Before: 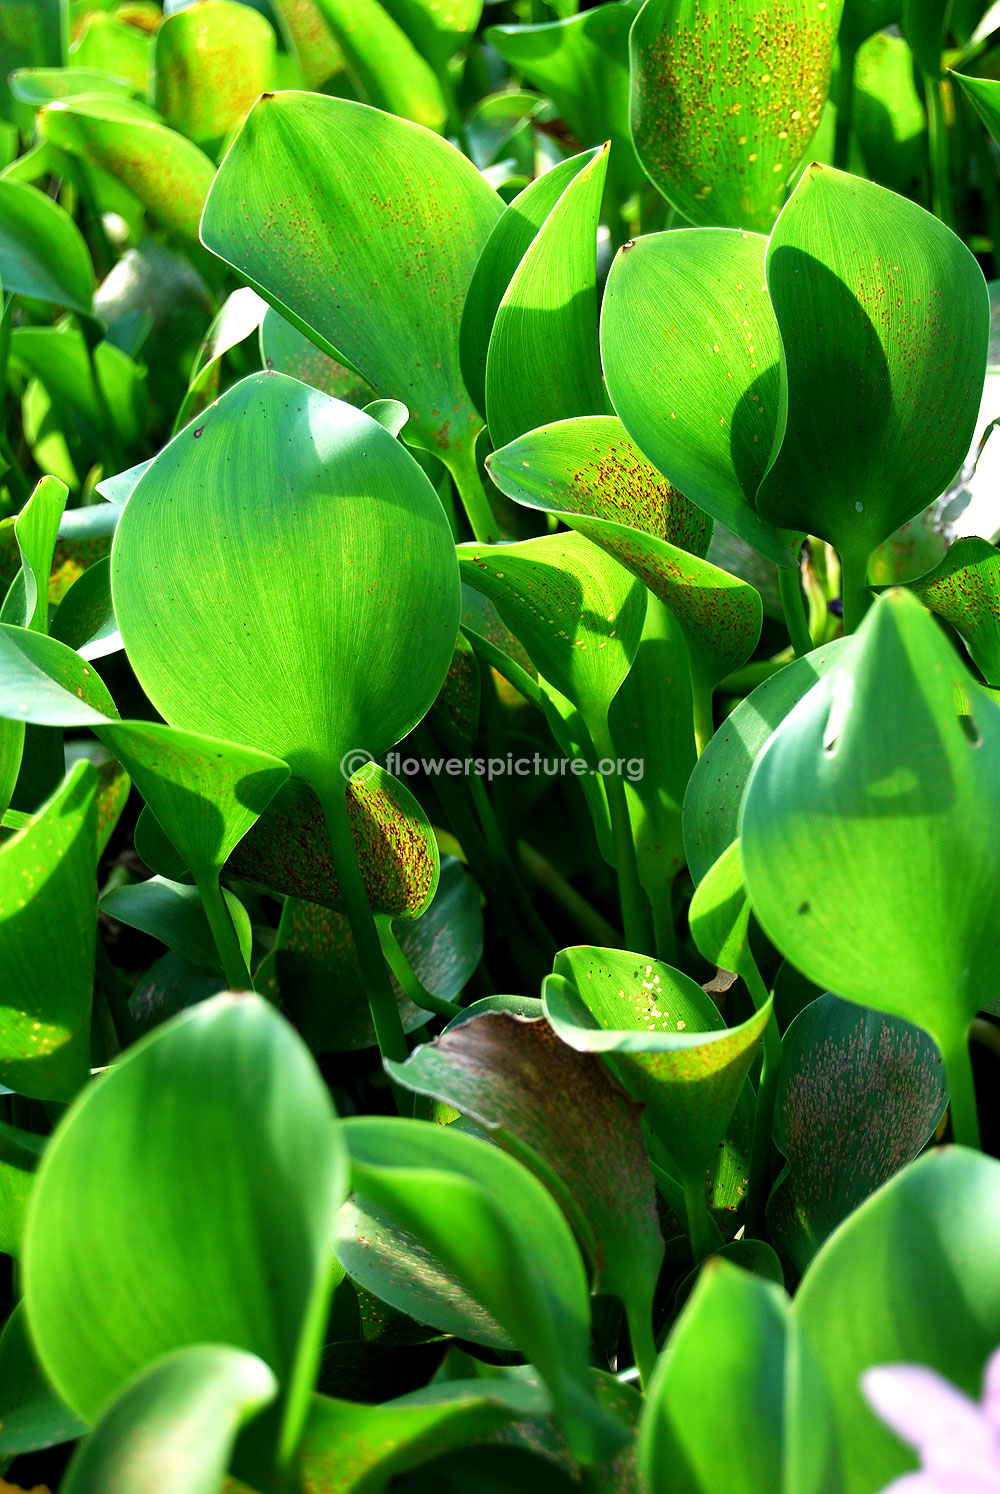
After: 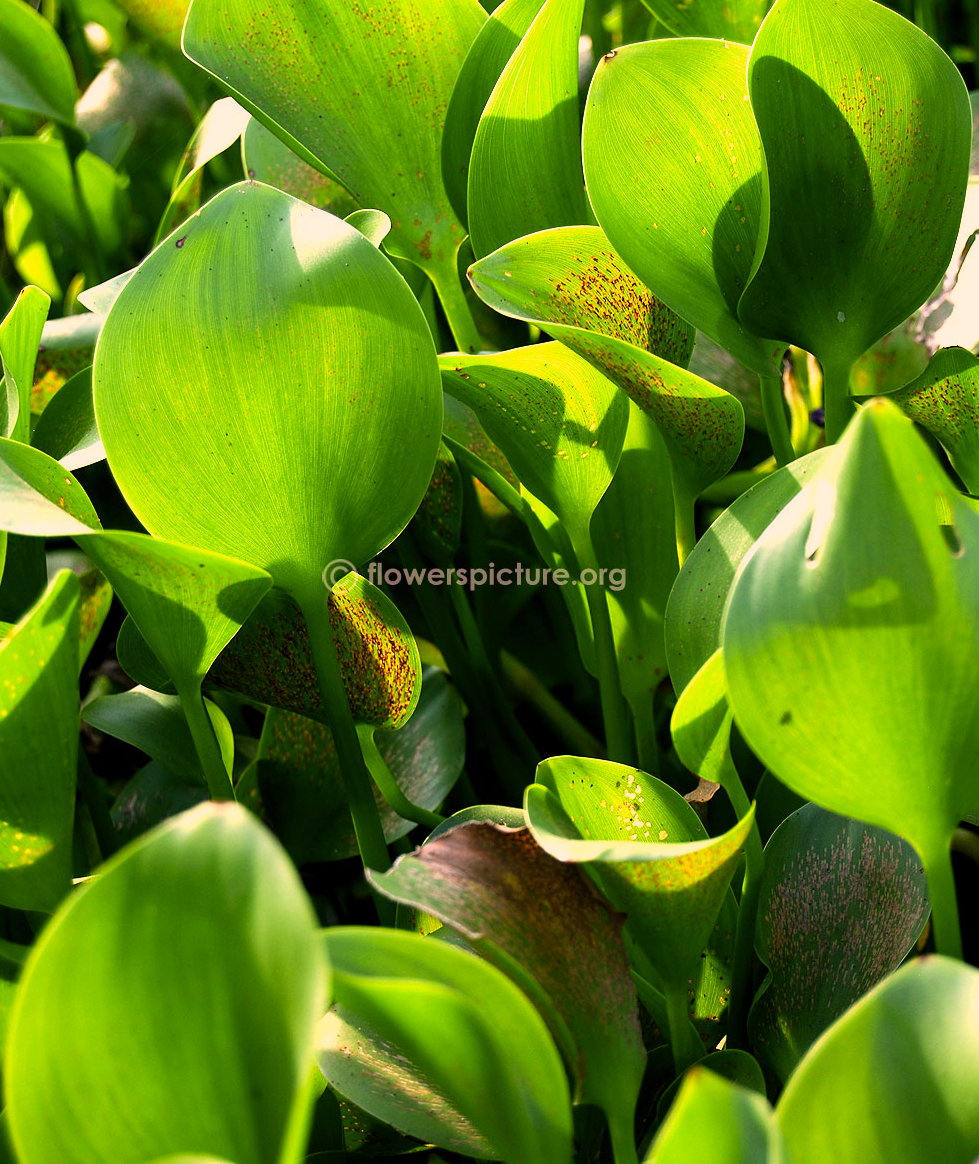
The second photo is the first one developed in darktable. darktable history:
color correction: highlights a* 21.16, highlights b* 19.61
crop and rotate: left 1.814%, top 12.818%, right 0.25%, bottom 9.225%
